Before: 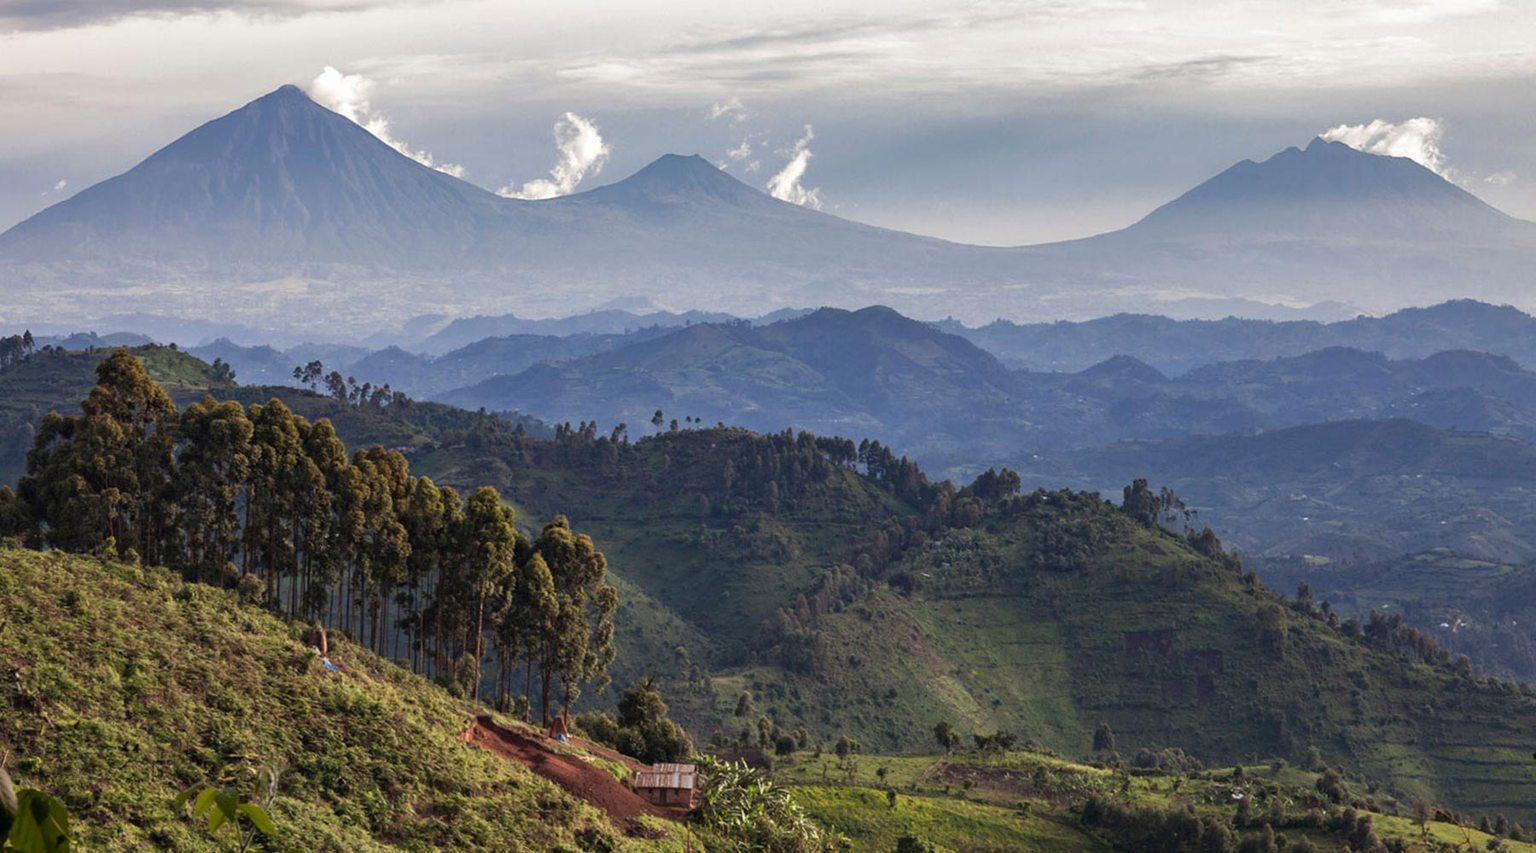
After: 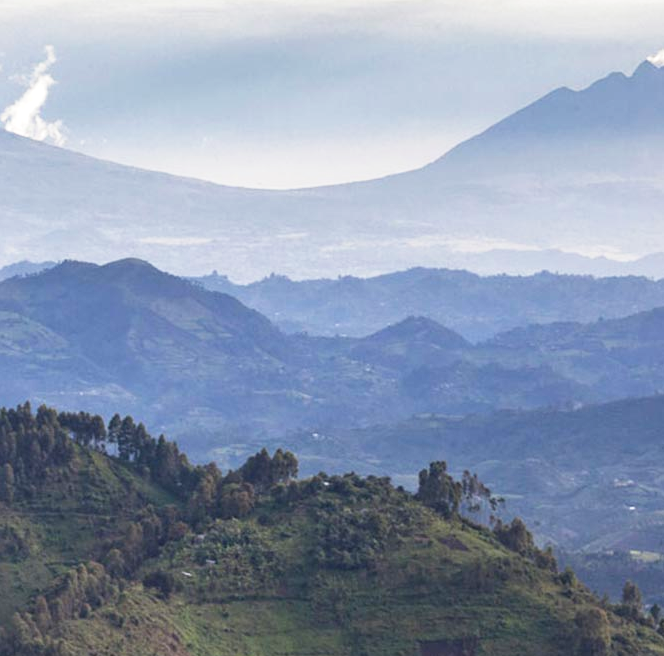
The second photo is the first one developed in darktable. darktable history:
exposure: exposure 0.2 EV, compensate highlight preservation false
base curve: curves: ch0 [(0, 0) (0.579, 0.807) (1, 1)], preserve colors none
crop and rotate: left 49.936%, top 10.094%, right 13.136%, bottom 24.256%
